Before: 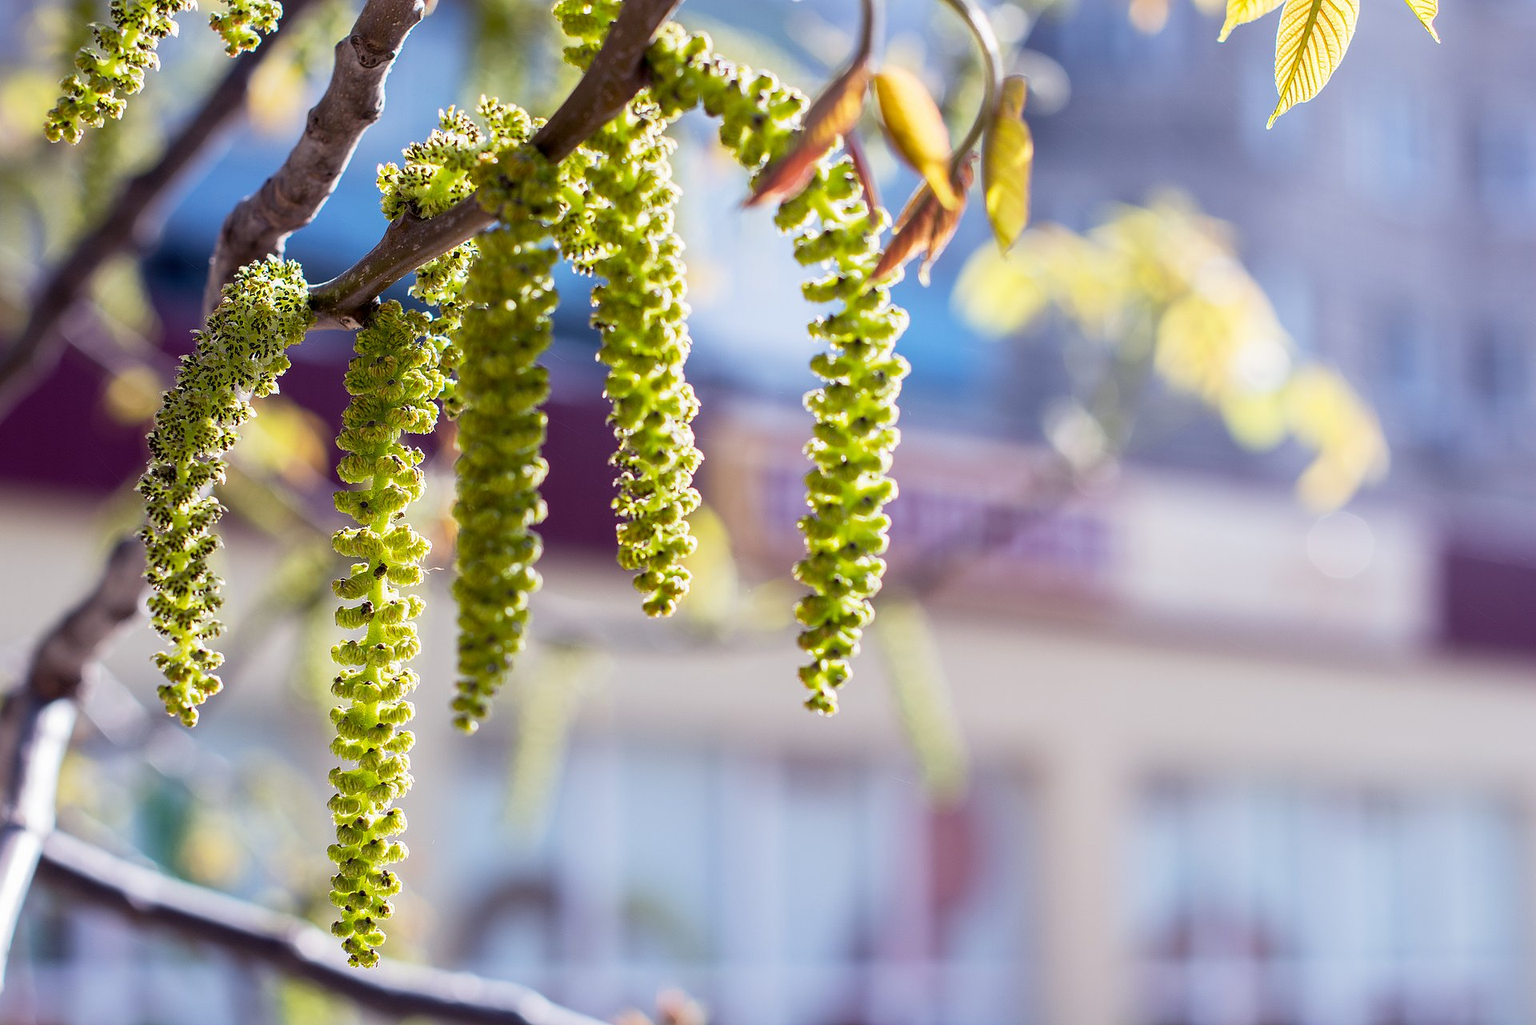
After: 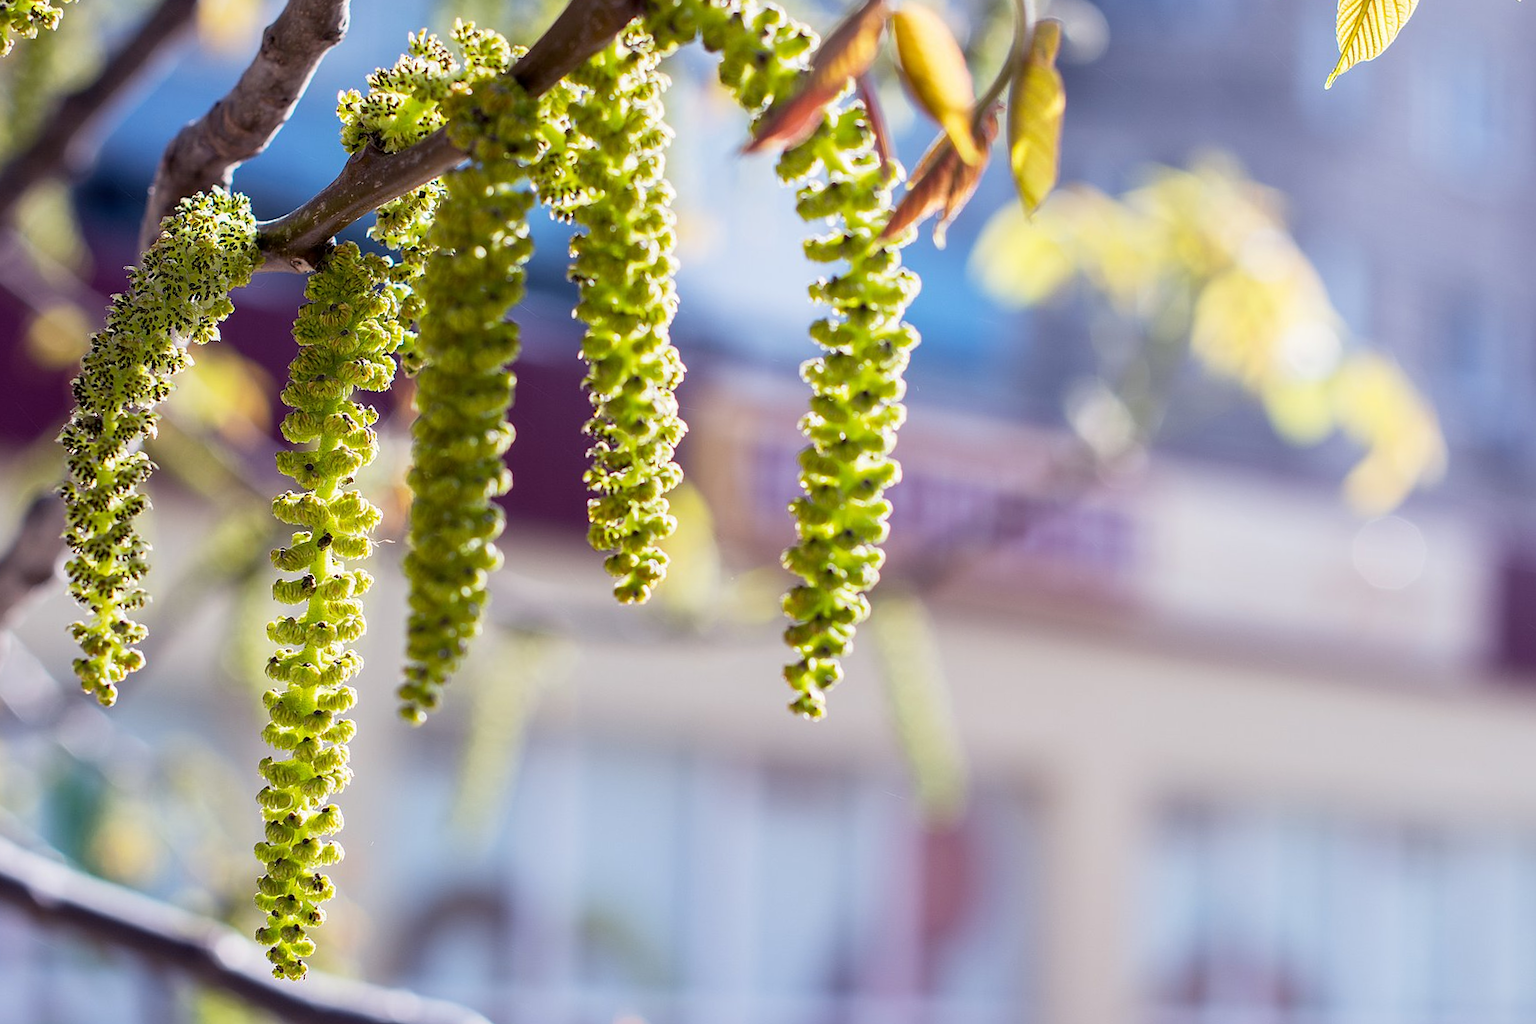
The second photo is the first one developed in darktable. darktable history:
crop and rotate: angle -2.16°, left 3.097%, top 4.257%, right 1.621%, bottom 0.545%
